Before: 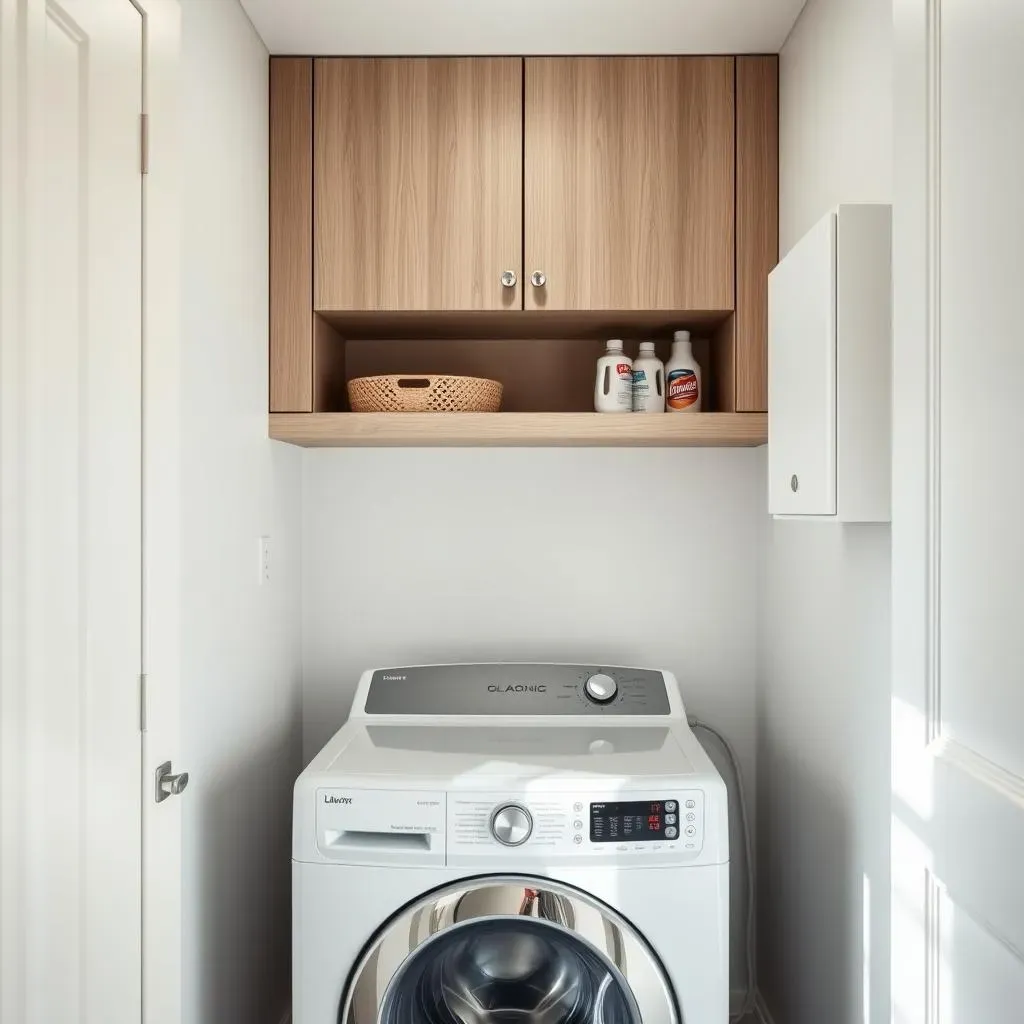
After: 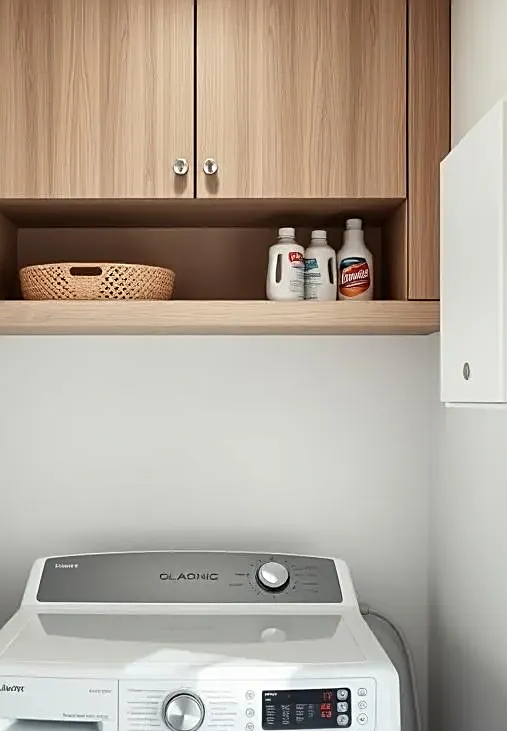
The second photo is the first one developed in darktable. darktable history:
crop: left 32.075%, top 10.976%, right 18.355%, bottom 17.596%
sharpen: on, module defaults
